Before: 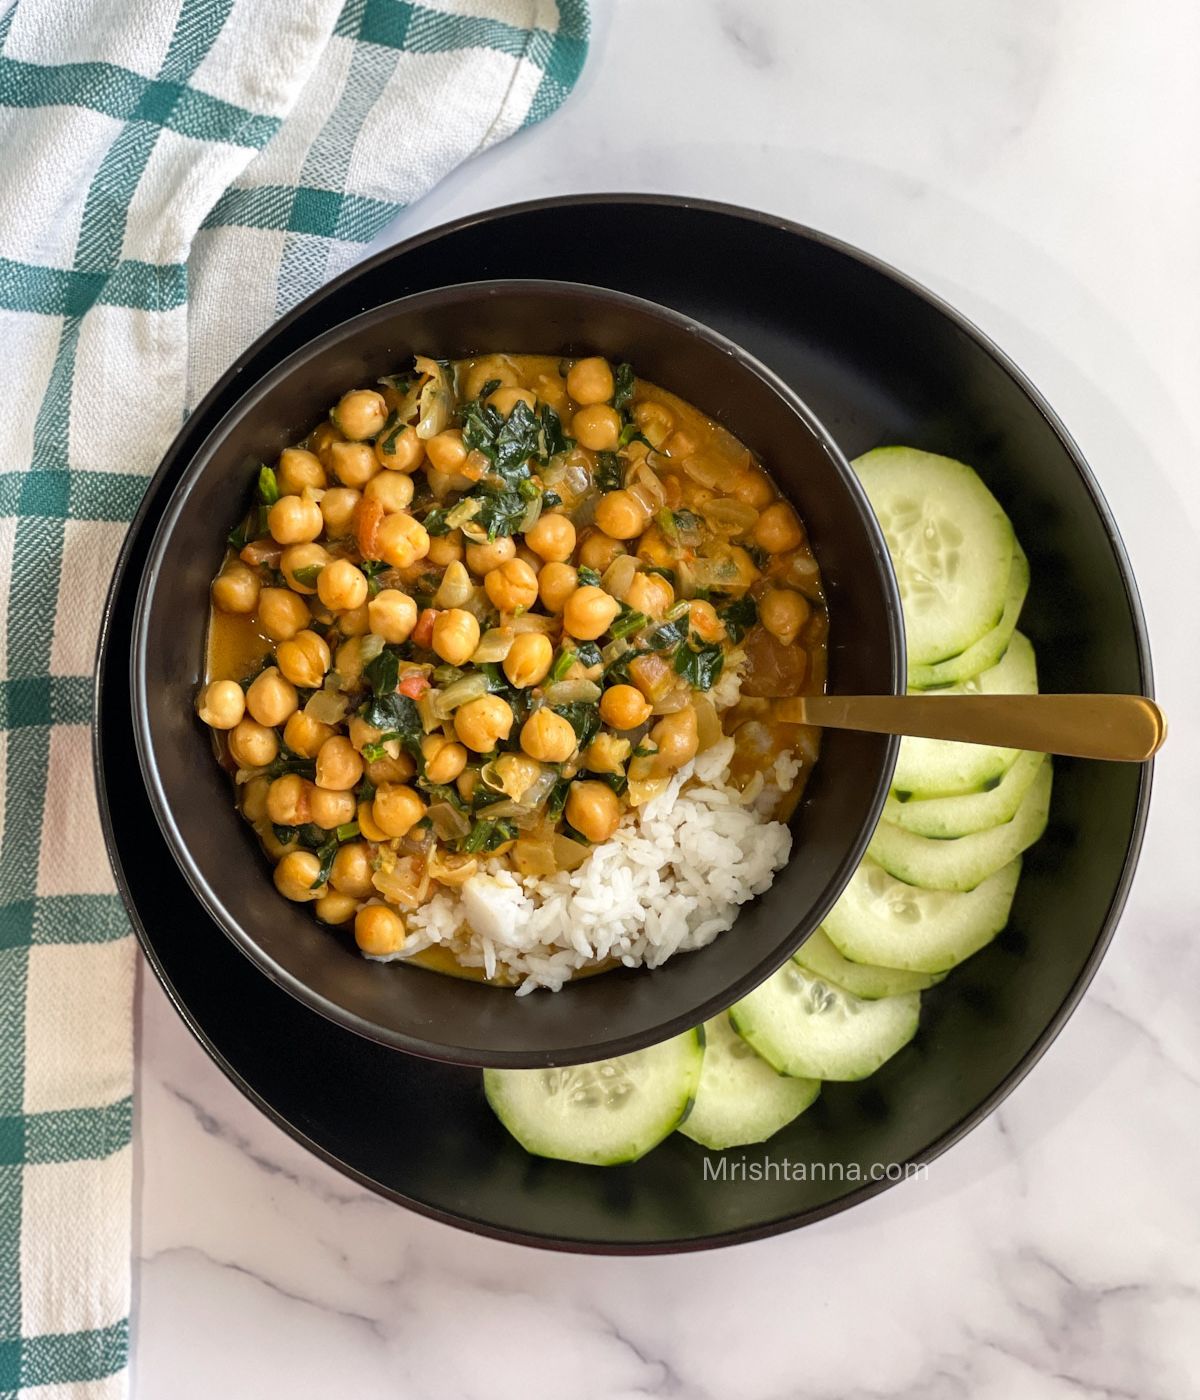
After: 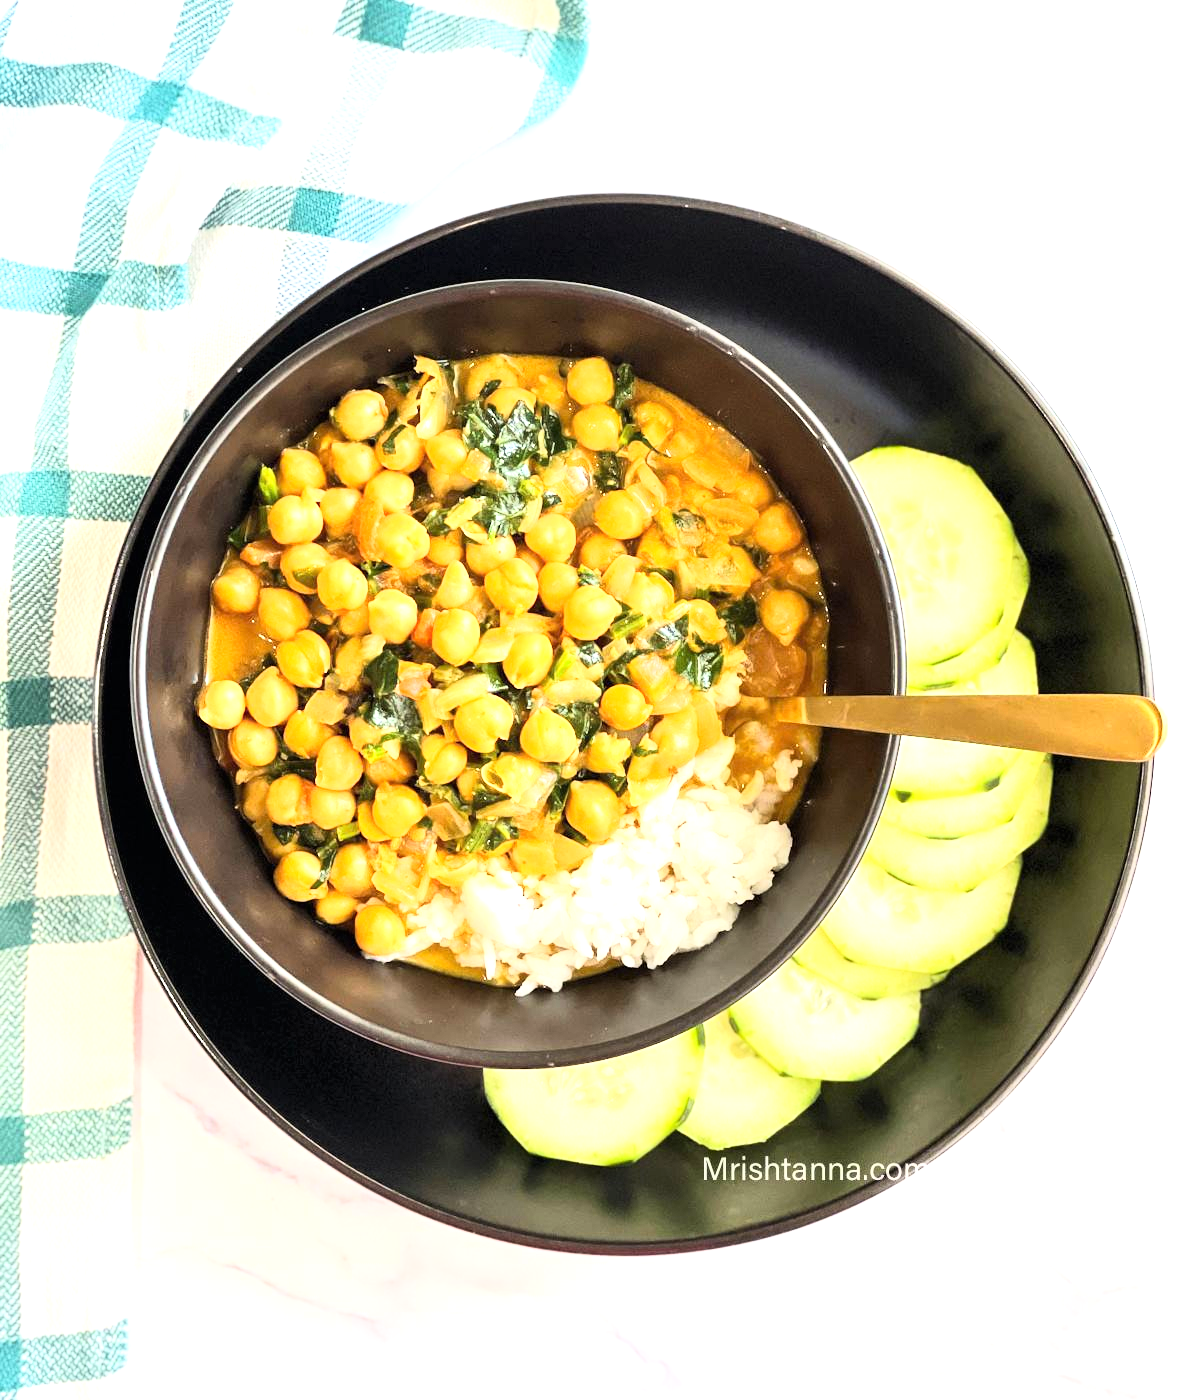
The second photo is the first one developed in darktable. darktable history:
exposure: black level correction 0, exposure 1.45 EV, compensate exposure bias true, compensate highlight preservation false
base curve: curves: ch0 [(0, 0) (0.005, 0.002) (0.193, 0.295) (0.399, 0.664) (0.75, 0.928) (1, 1)]
